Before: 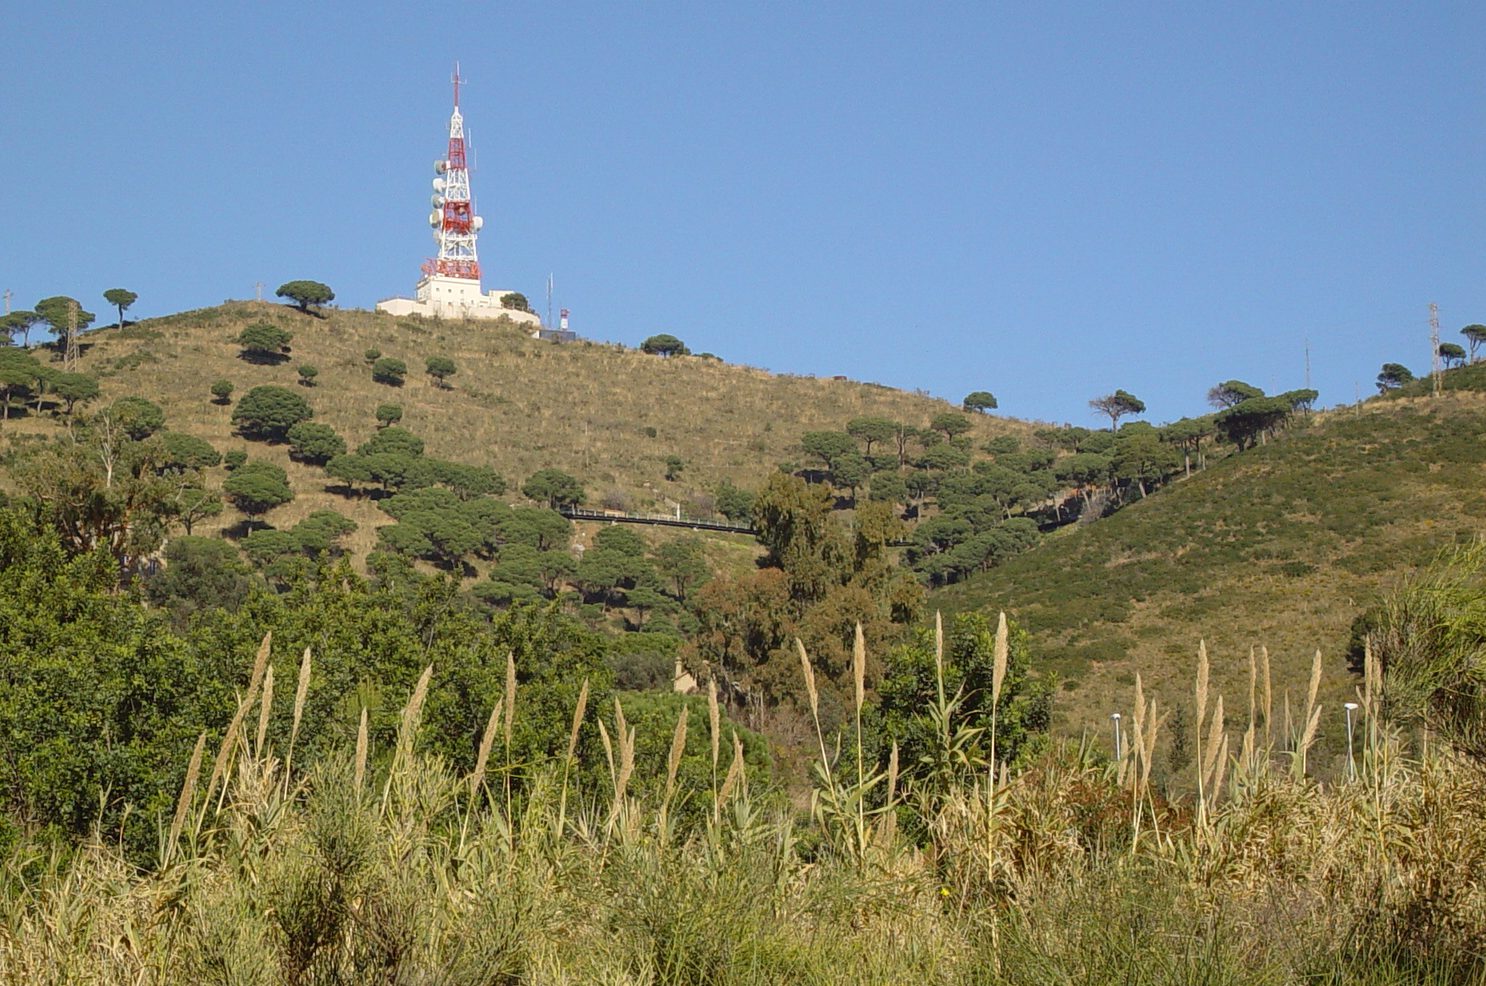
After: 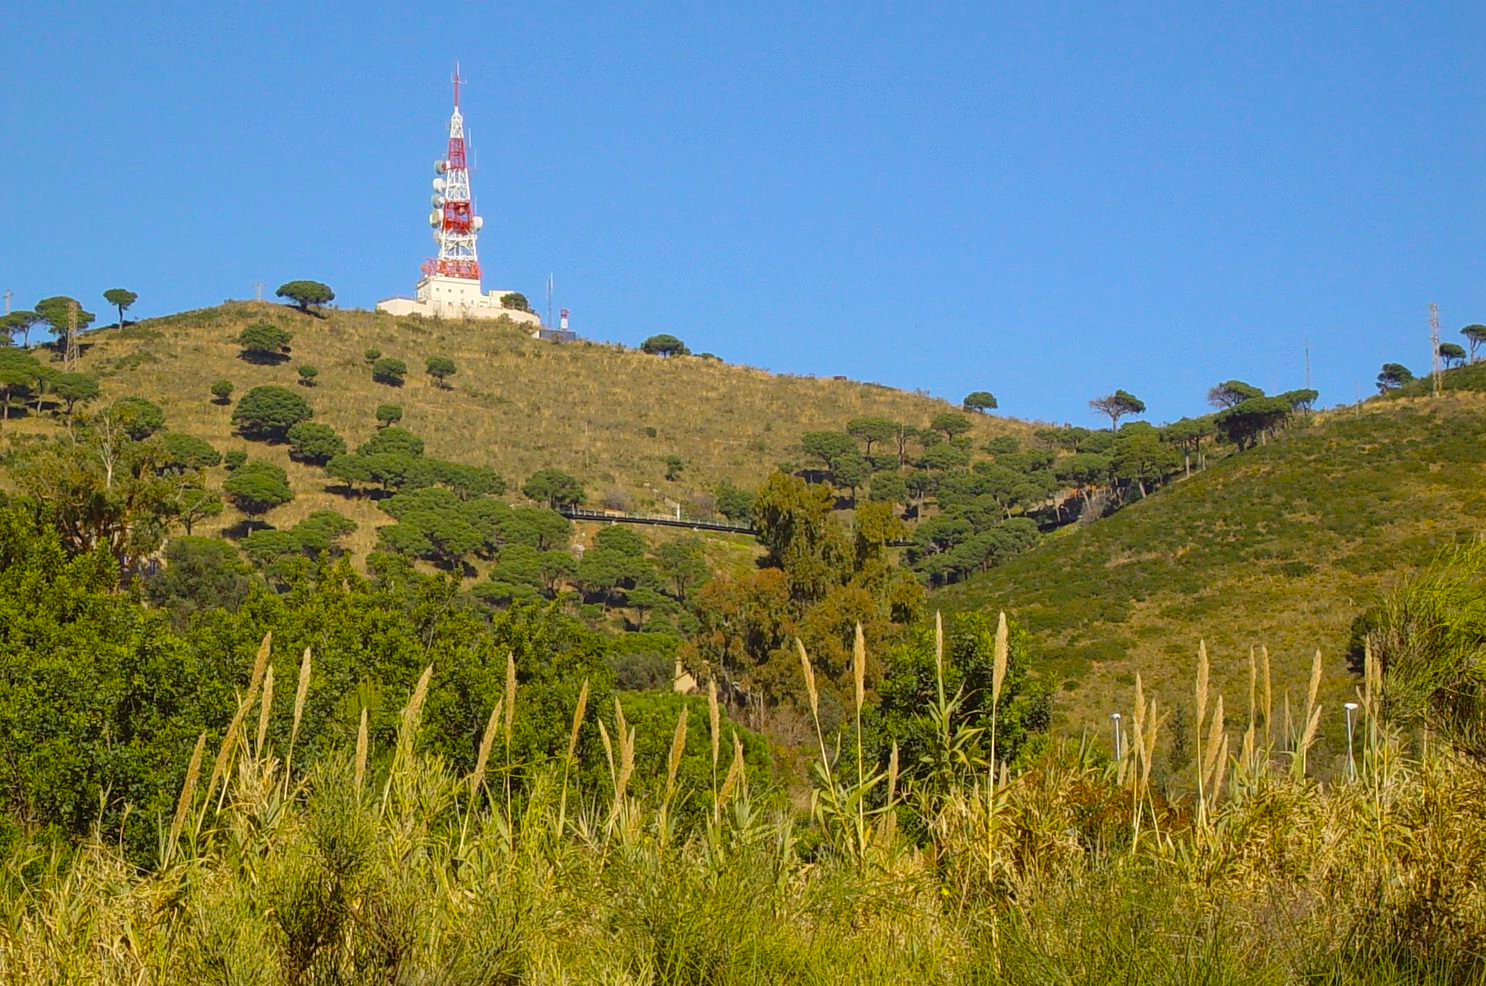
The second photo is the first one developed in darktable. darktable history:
color balance rgb: perceptual saturation grading › global saturation 37.278%, global vibrance 20%
